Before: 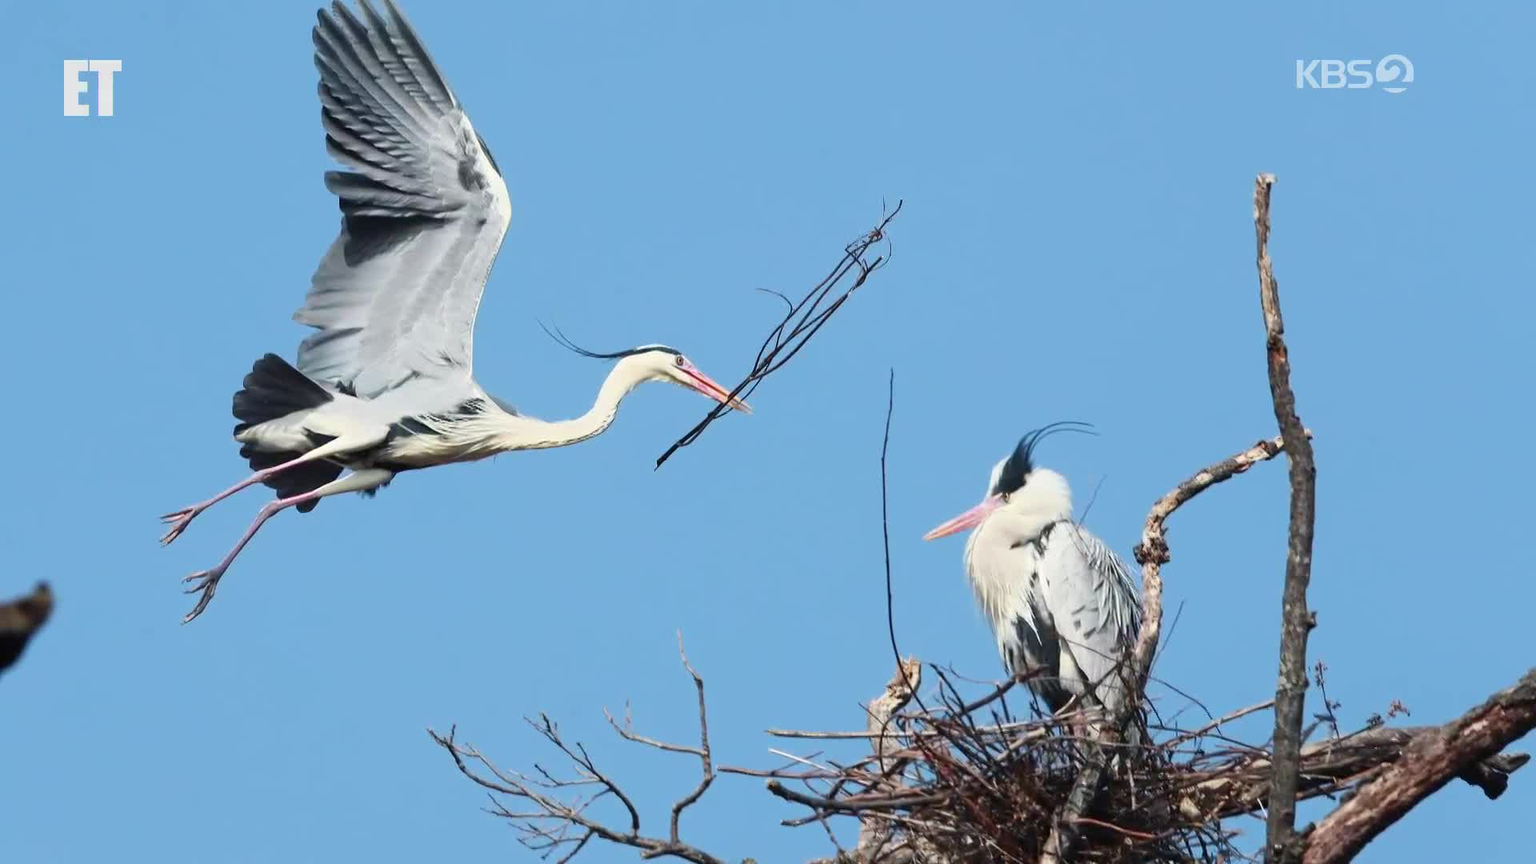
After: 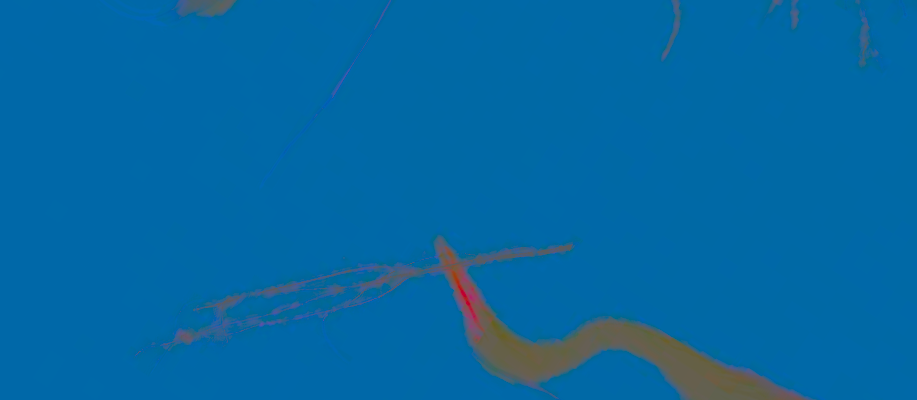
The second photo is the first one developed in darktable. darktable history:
contrast brightness saturation: contrast -0.979, brightness -0.164, saturation 0.757
crop and rotate: angle 146.75°, left 9.09%, top 15.64%, right 4.384%, bottom 17.123%
filmic rgb: black relative exposure -7.5 EV, white relative exposure 4.99 EV, threshold 5.95 EV, hardness 3.34, contrast 1.299, enable highlight reconstruction true
